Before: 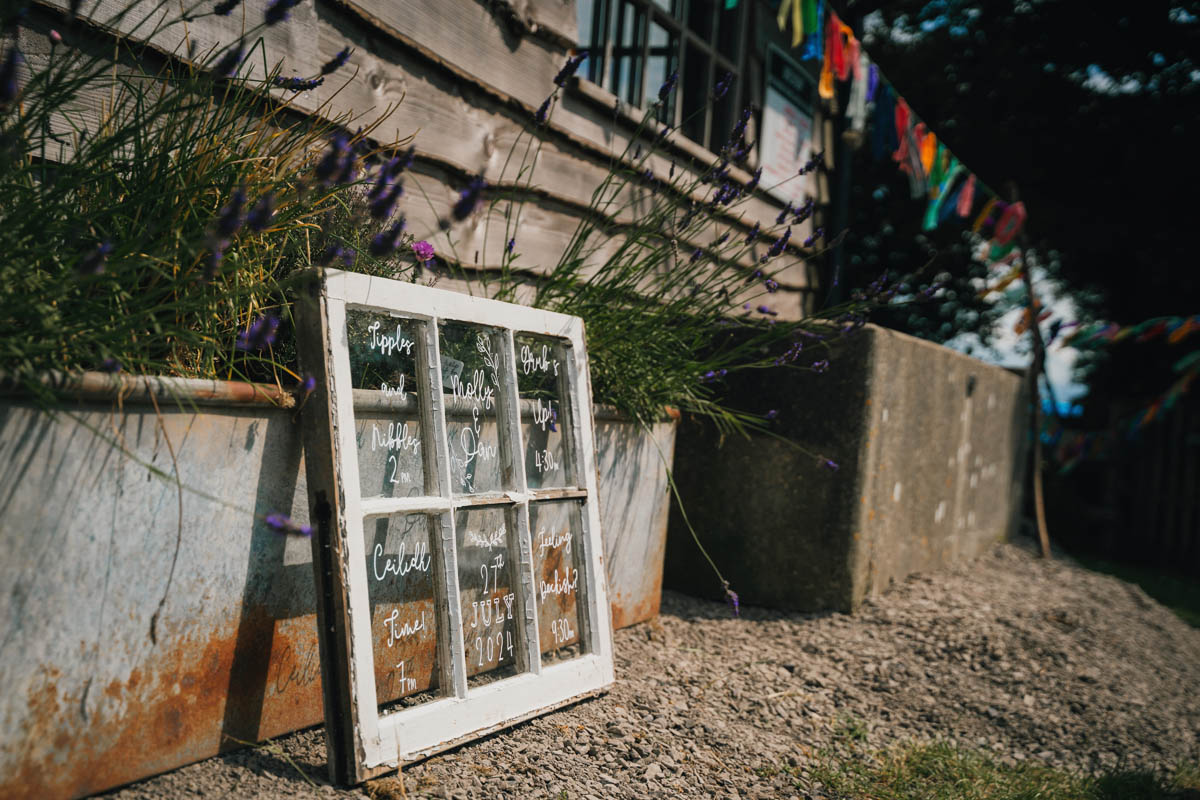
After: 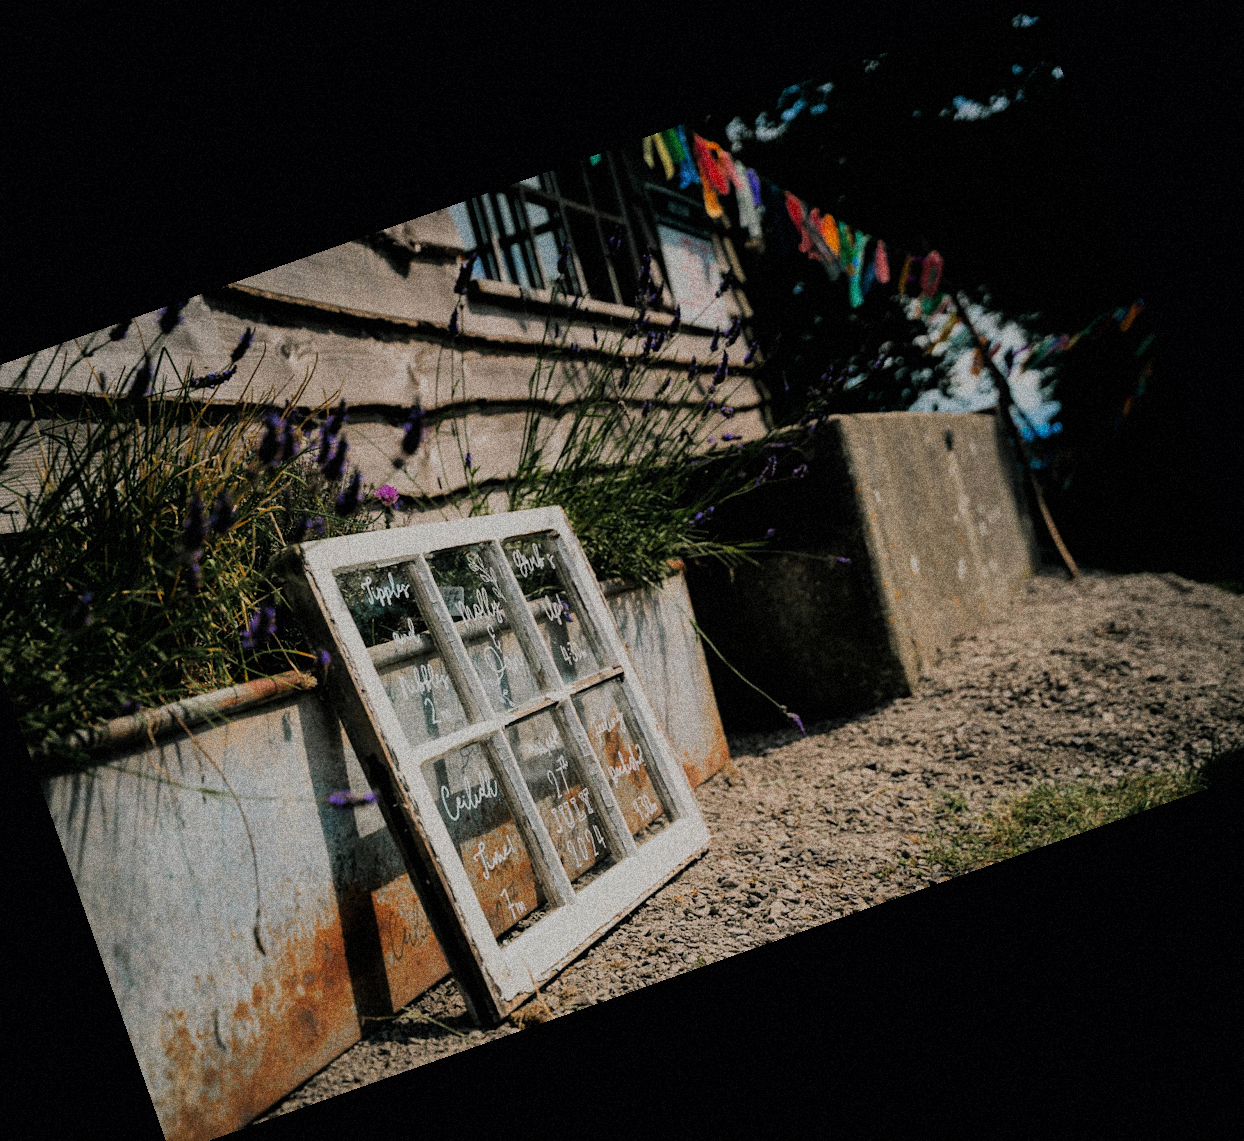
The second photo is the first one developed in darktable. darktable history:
filmic rgb: black relative exposure -6.15 EV, white relative exposure 6.96 EV, hardness 2.23, color science v6 (2022)
crop and rotate: angle 19.43°, left 6.812%, right 4.125%, bottom 1.087%
grain: coarseness 14.49 ISO, strength 48.04%, mid-tones bias 35%
